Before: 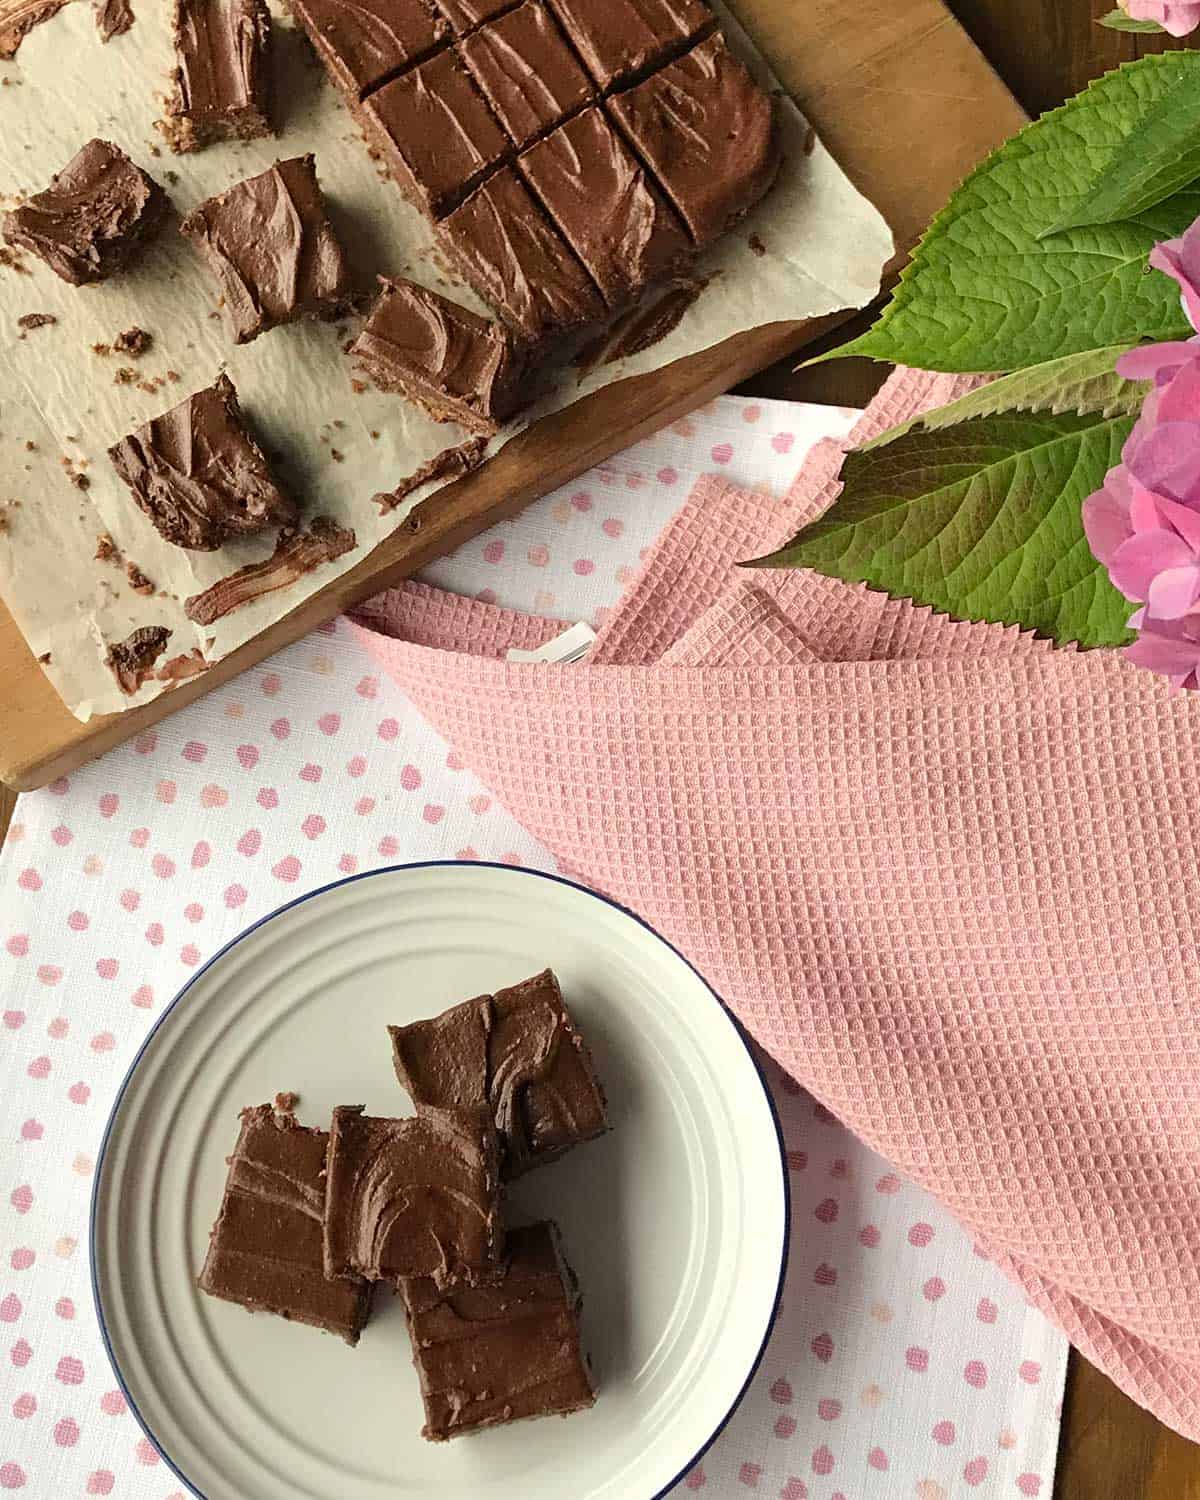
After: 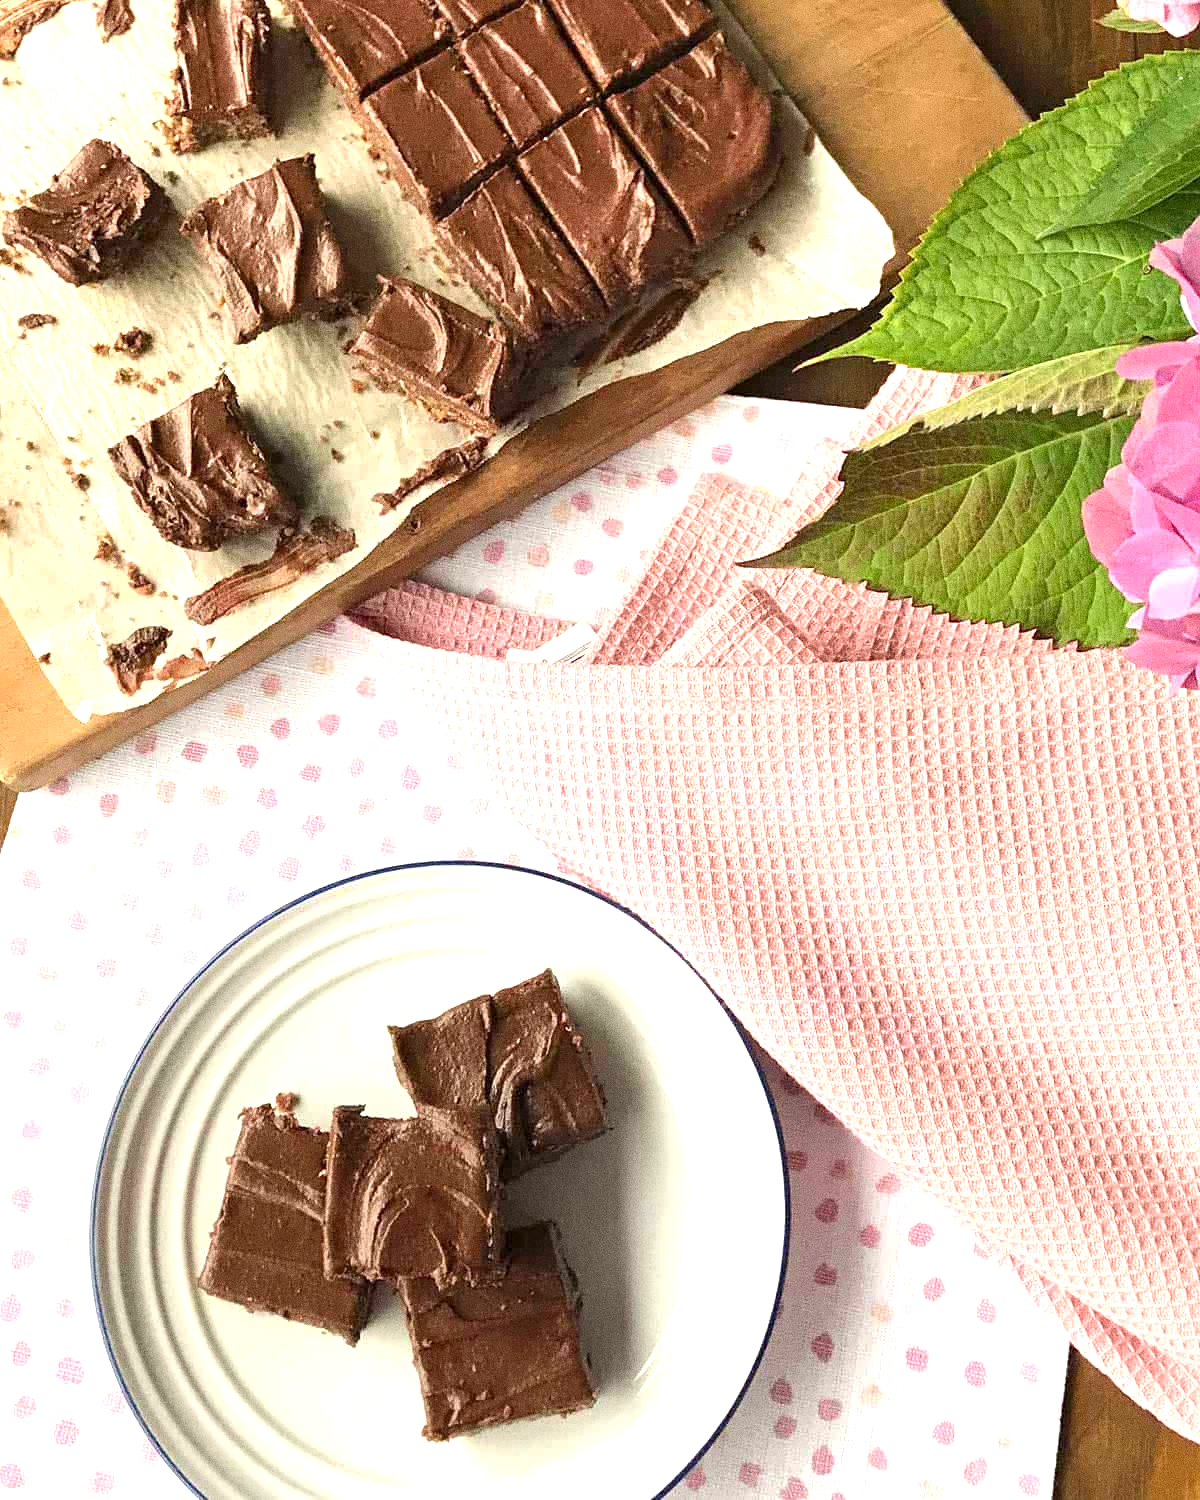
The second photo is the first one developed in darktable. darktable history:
grain: coarseness 0.09 ISO
color balance rgb: on, module defaults
exposure: exposure 1 EV, compensate highlight preservation false
